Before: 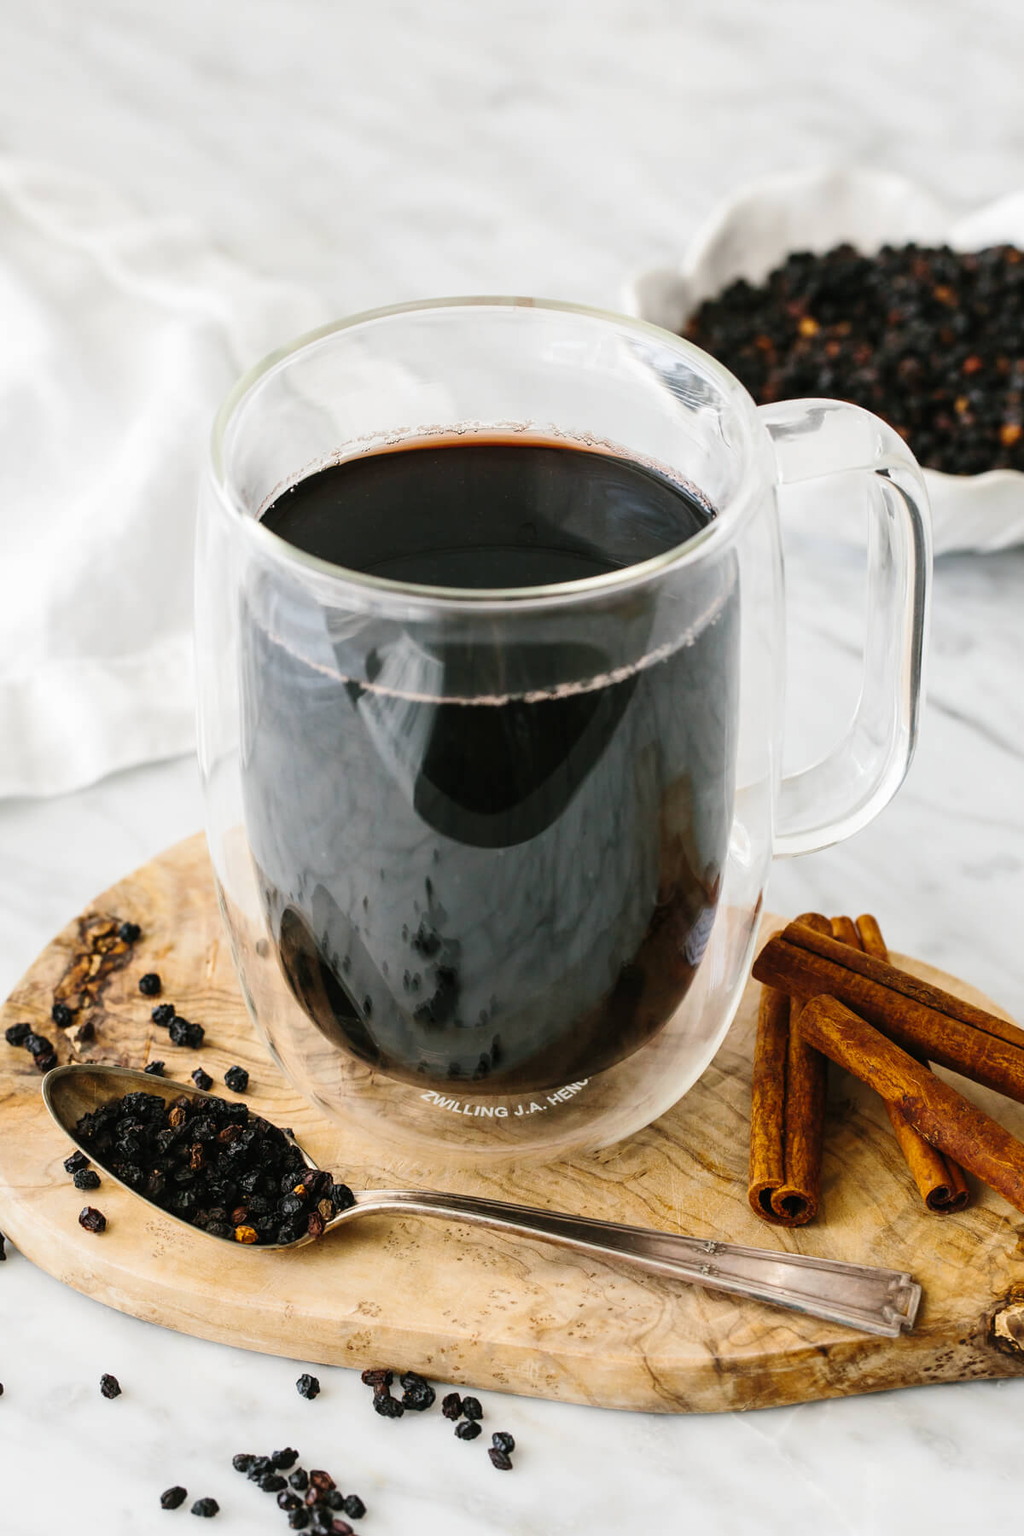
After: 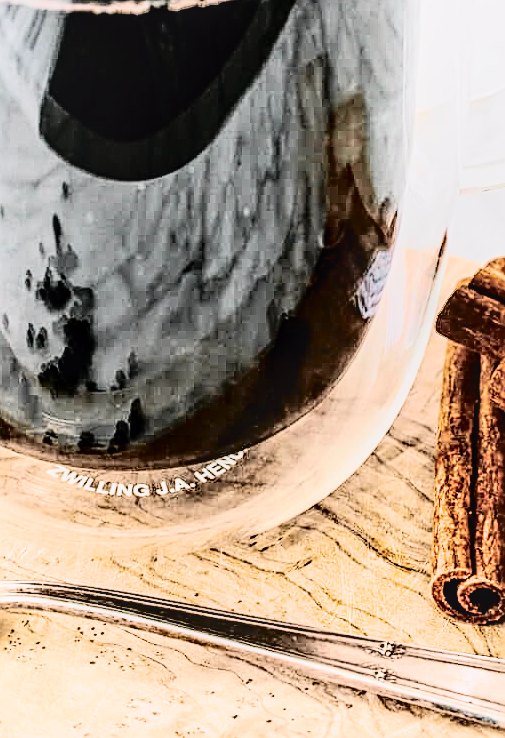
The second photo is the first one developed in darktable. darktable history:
exposure: black level correction 0, exposure 1.55 EV, compensate exposure bias true, compensate highlight preservation false
crop: left 37.221%, top 45.169%, right 20.63%, bottom 13.777%
sharpen: on, module defaults
filmic rgb: black relative exposure -7.48 EV, white relative exposure 4.83 EV, hardness 3.4, color science v6 (2022)
tone curve: curves: ch0 [(0, 0) (0.105, 0.044) (0.195, 0.128) (0.283, 0.283) (0.384, 0.404) (0.485, 0.531) (0.635, 0.7) (0.832, 0.858) (1, 0.977)]; ch1 [(0, 0) (0.161, 0.092) (0.35, 0.33) (0.379, 0.401) (0.448, 0.478) (0.498, 0.503) (0.531, 0.537) (0.586, 0.563) (0.687, 0.648) (1, 1)]; ch2 [(0, 0) (0.359, 0.372) (0.437, 0.437) (0.483, 0.484) (0.53, 0.515) (0.556, 0.553) (0.635, 0.589) (1, 1)], color space Lab, independent channels, preserve colors none
local contrast: on, module defaults
contrast brightness saturation: contrast 0.28
contrast equalizer: octaves 7, y [[0.5, 0.542, 0.583, 0.625, 0.667, 0.708], [0.5 ×6], [0.5 ×6], [0 ×6], [0 ×6]]
